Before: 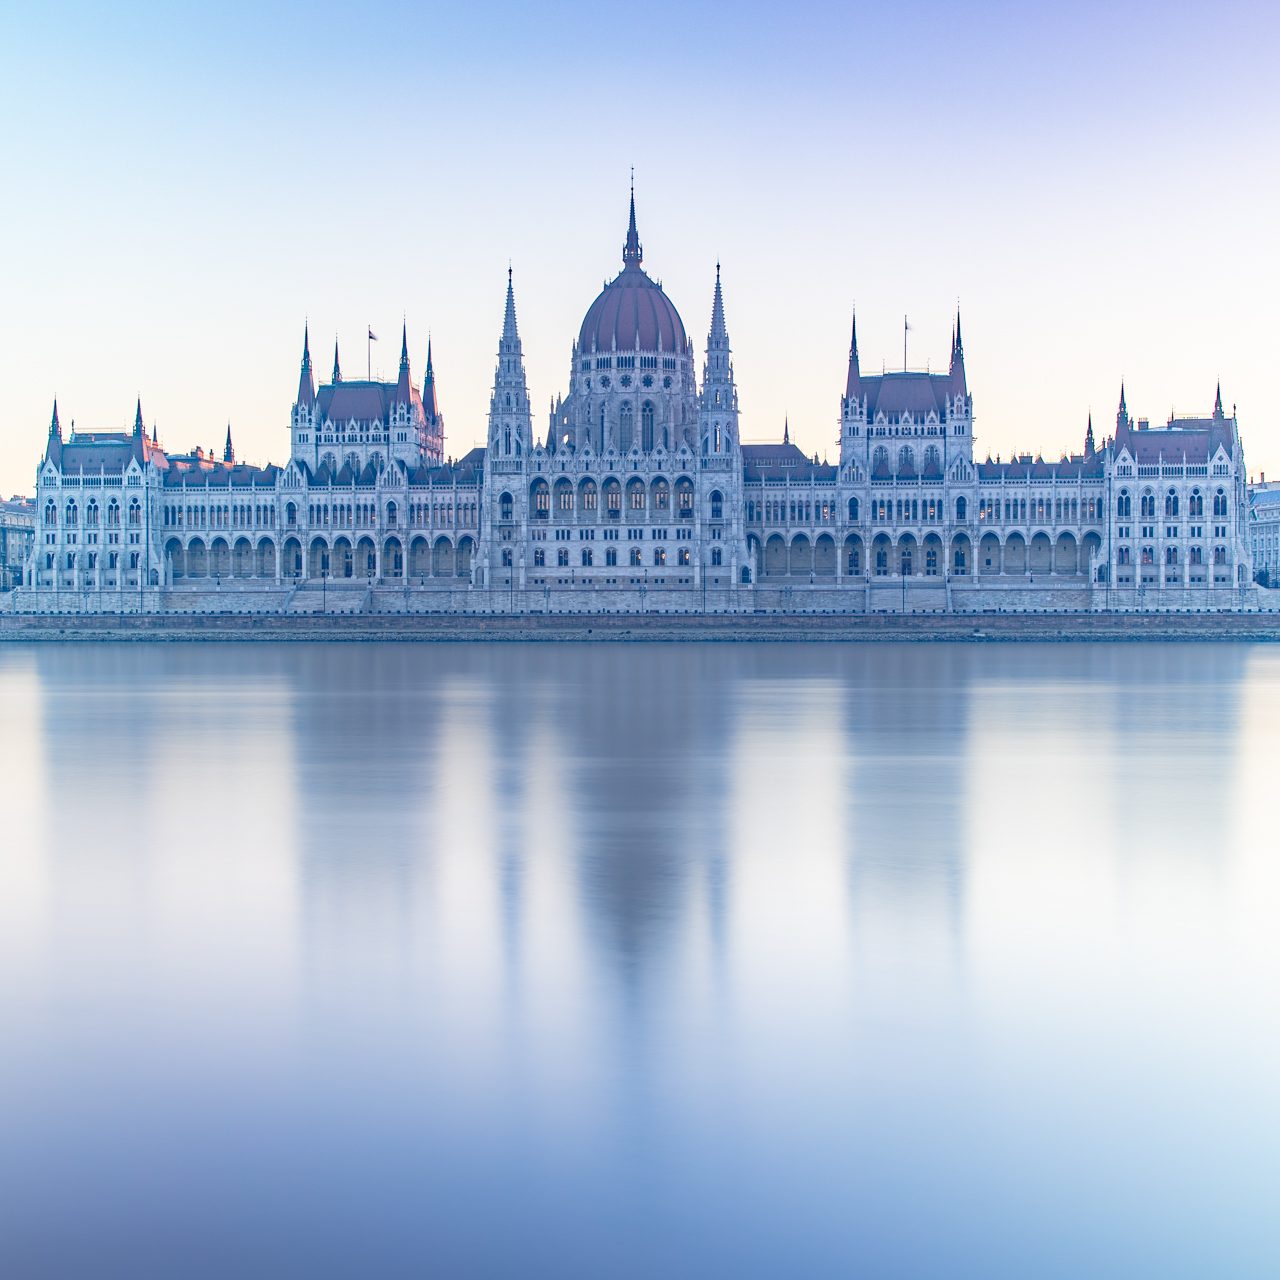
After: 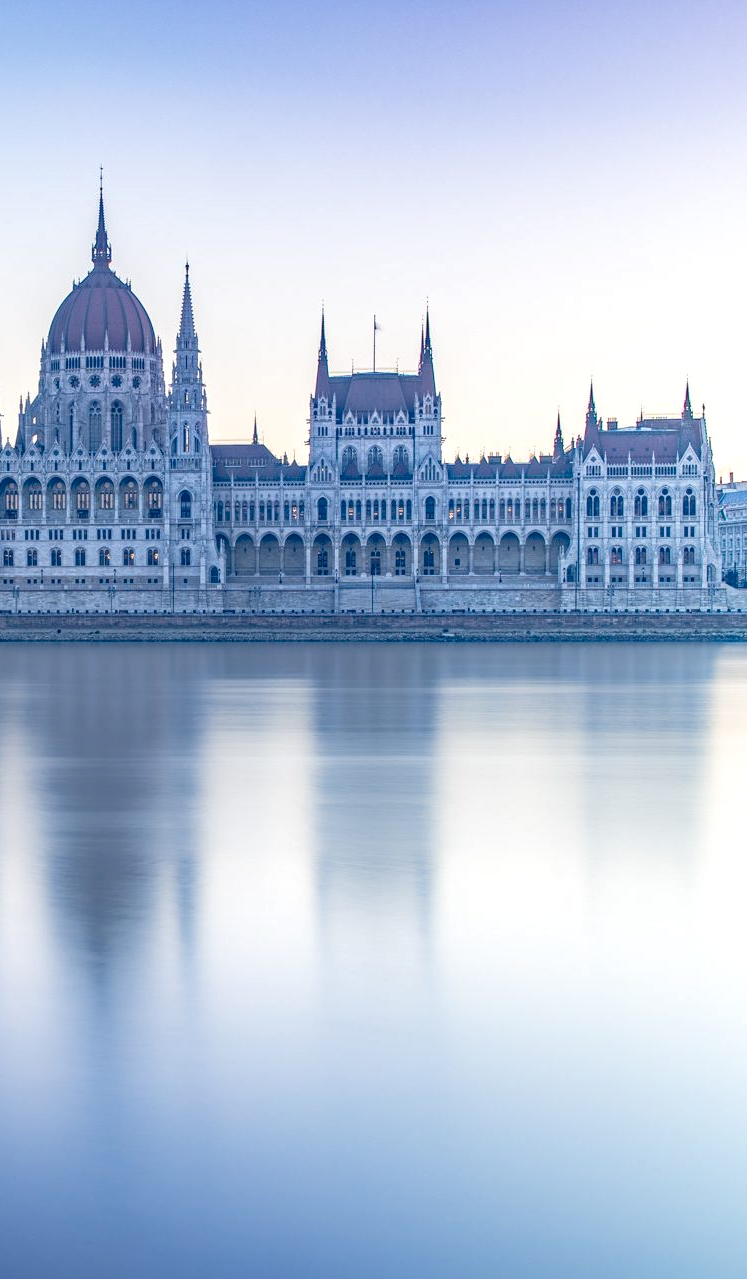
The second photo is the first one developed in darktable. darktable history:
crop: left 41.518%
local contrast: detail 130%
